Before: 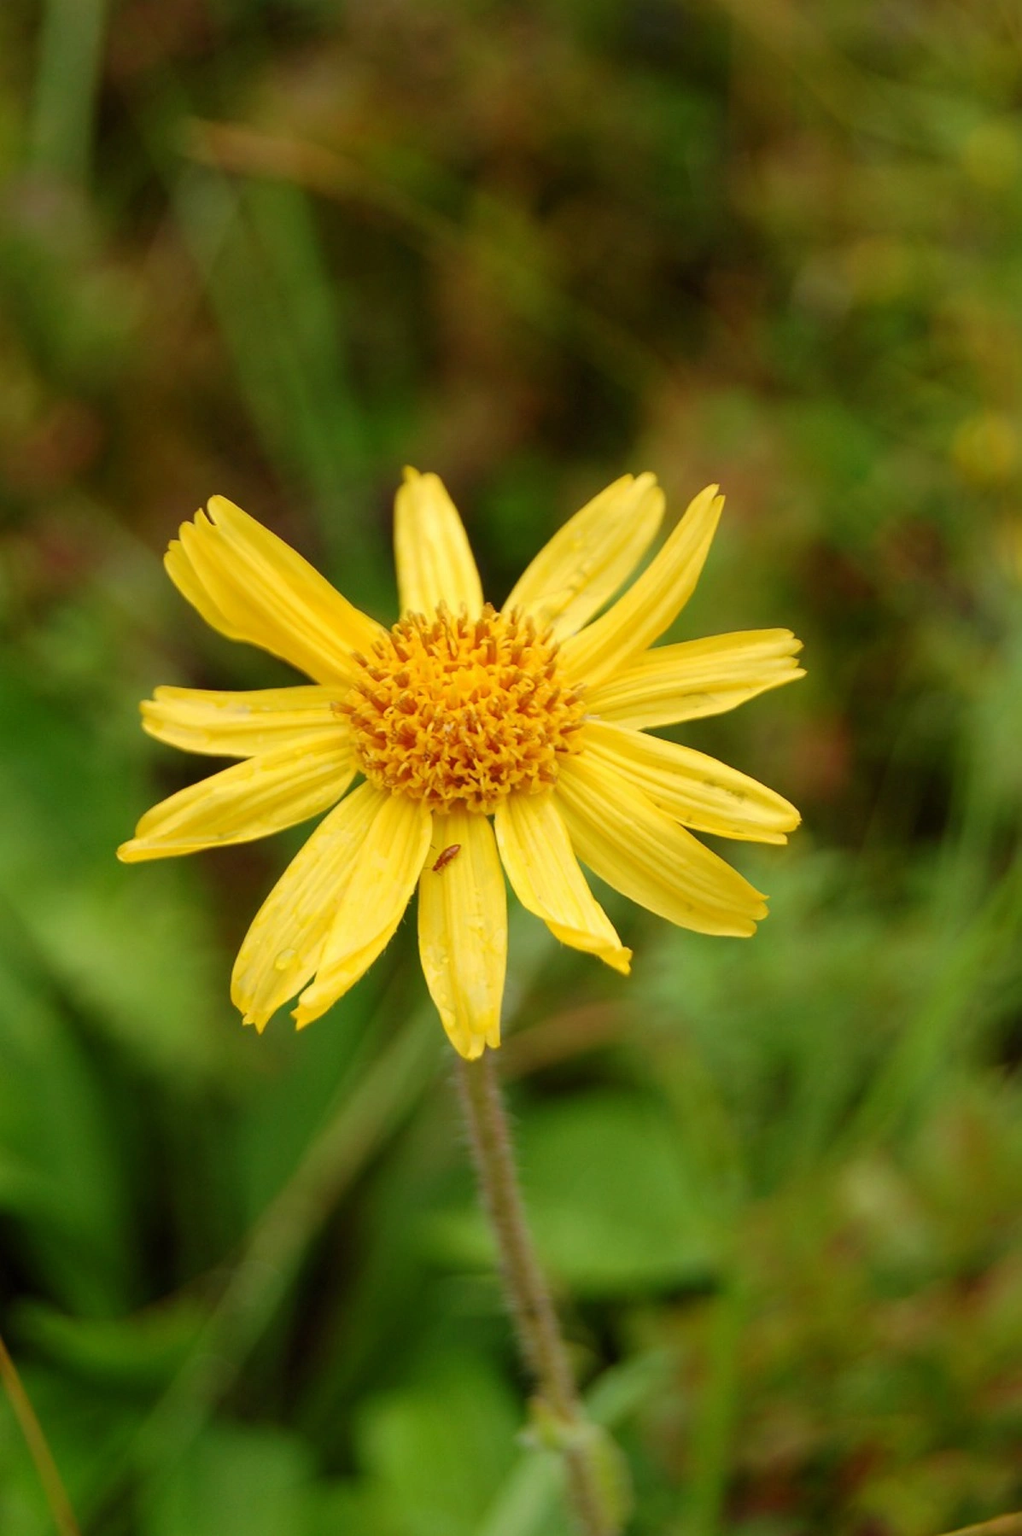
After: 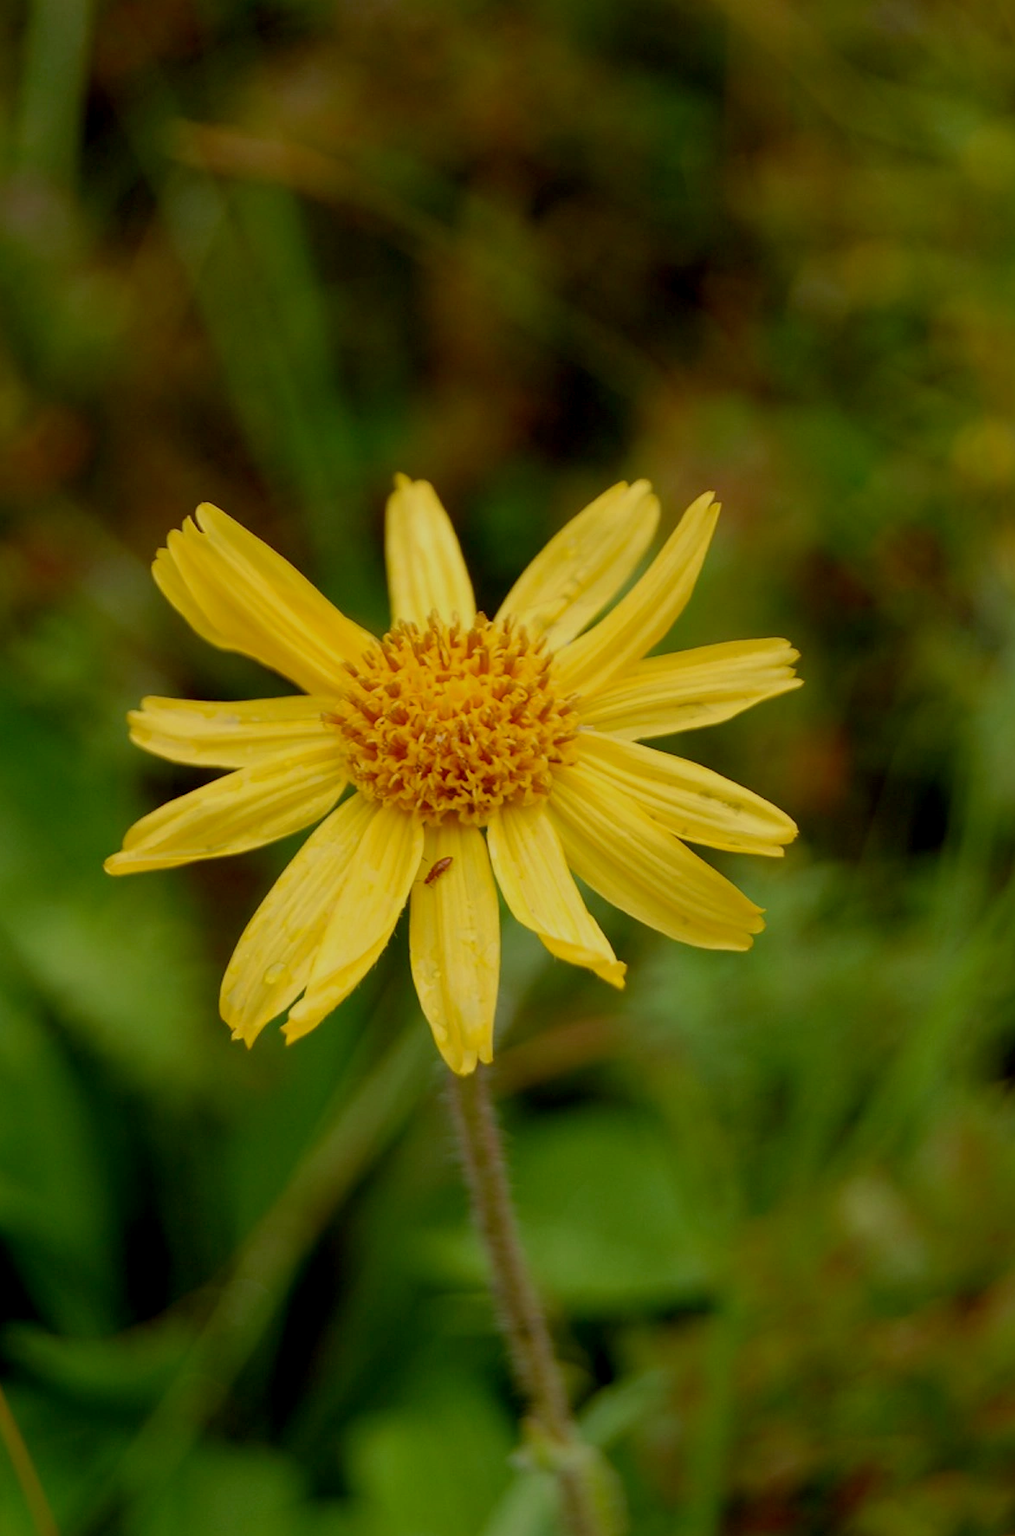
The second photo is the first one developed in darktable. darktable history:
exposure: black level correction 0.009, exposure -0.611 EV, compensate exposure bias true, compensate highlight preservation false
crop and rotate: left 1.457%, right 0.594%, bottom 1.409%
